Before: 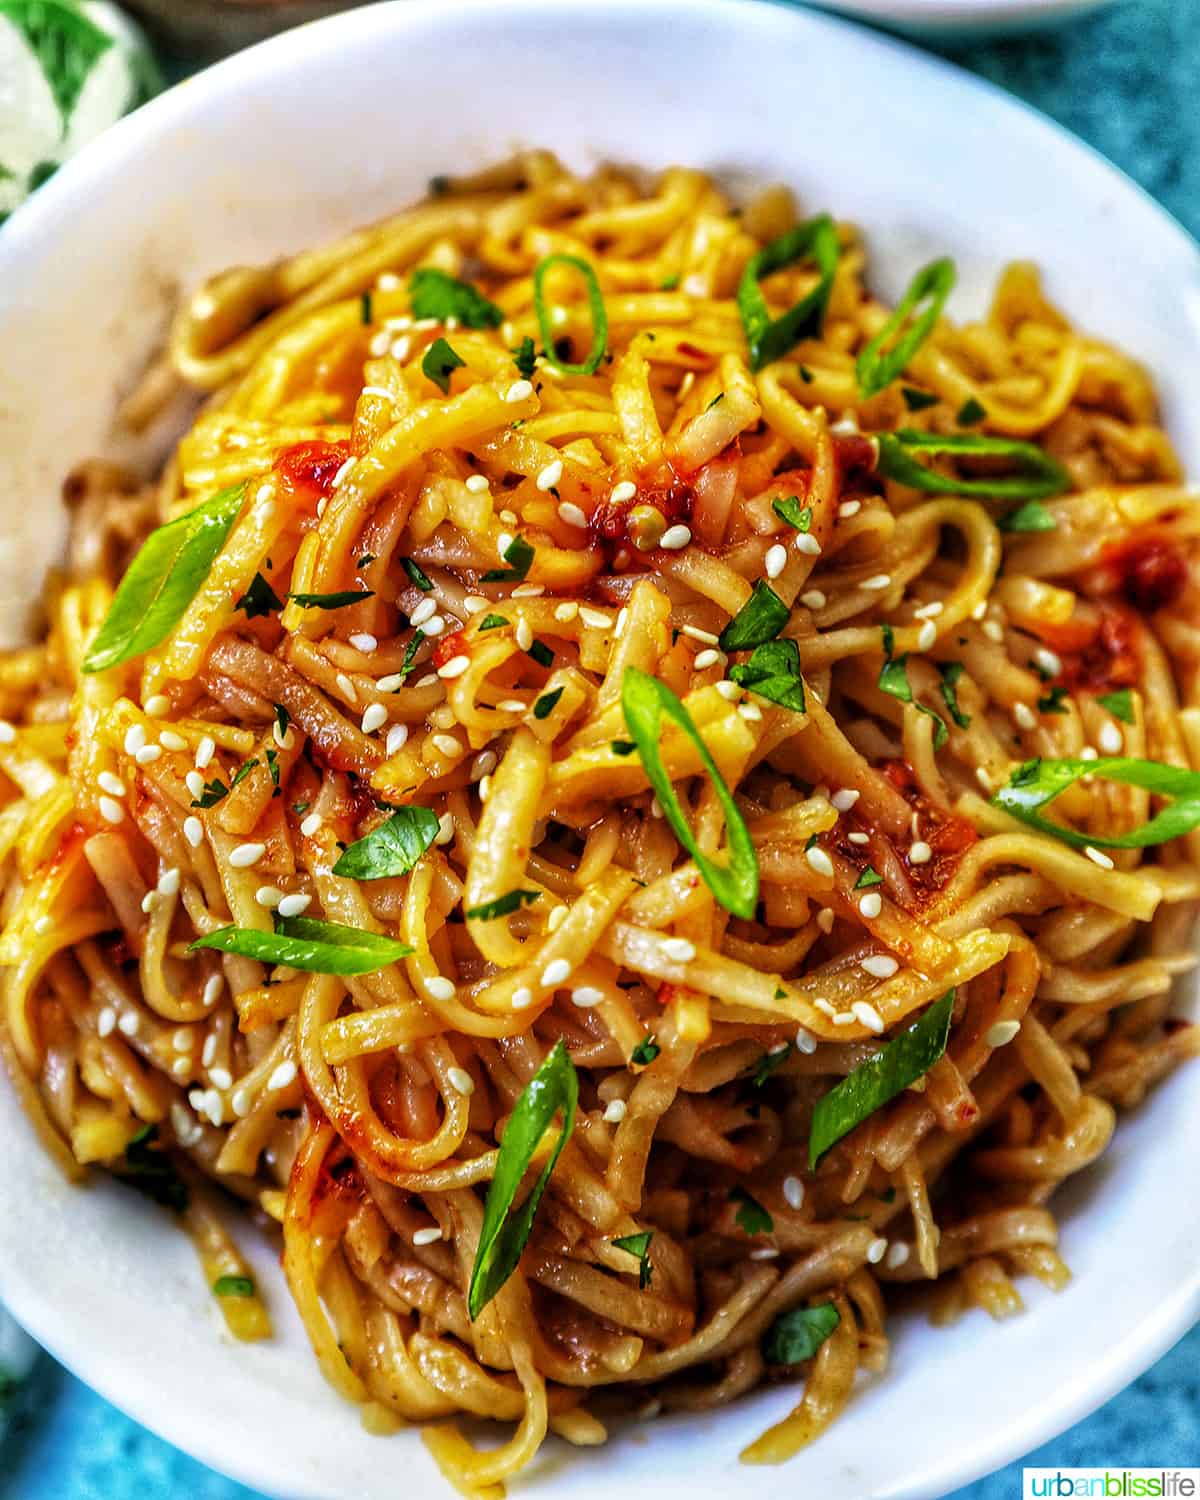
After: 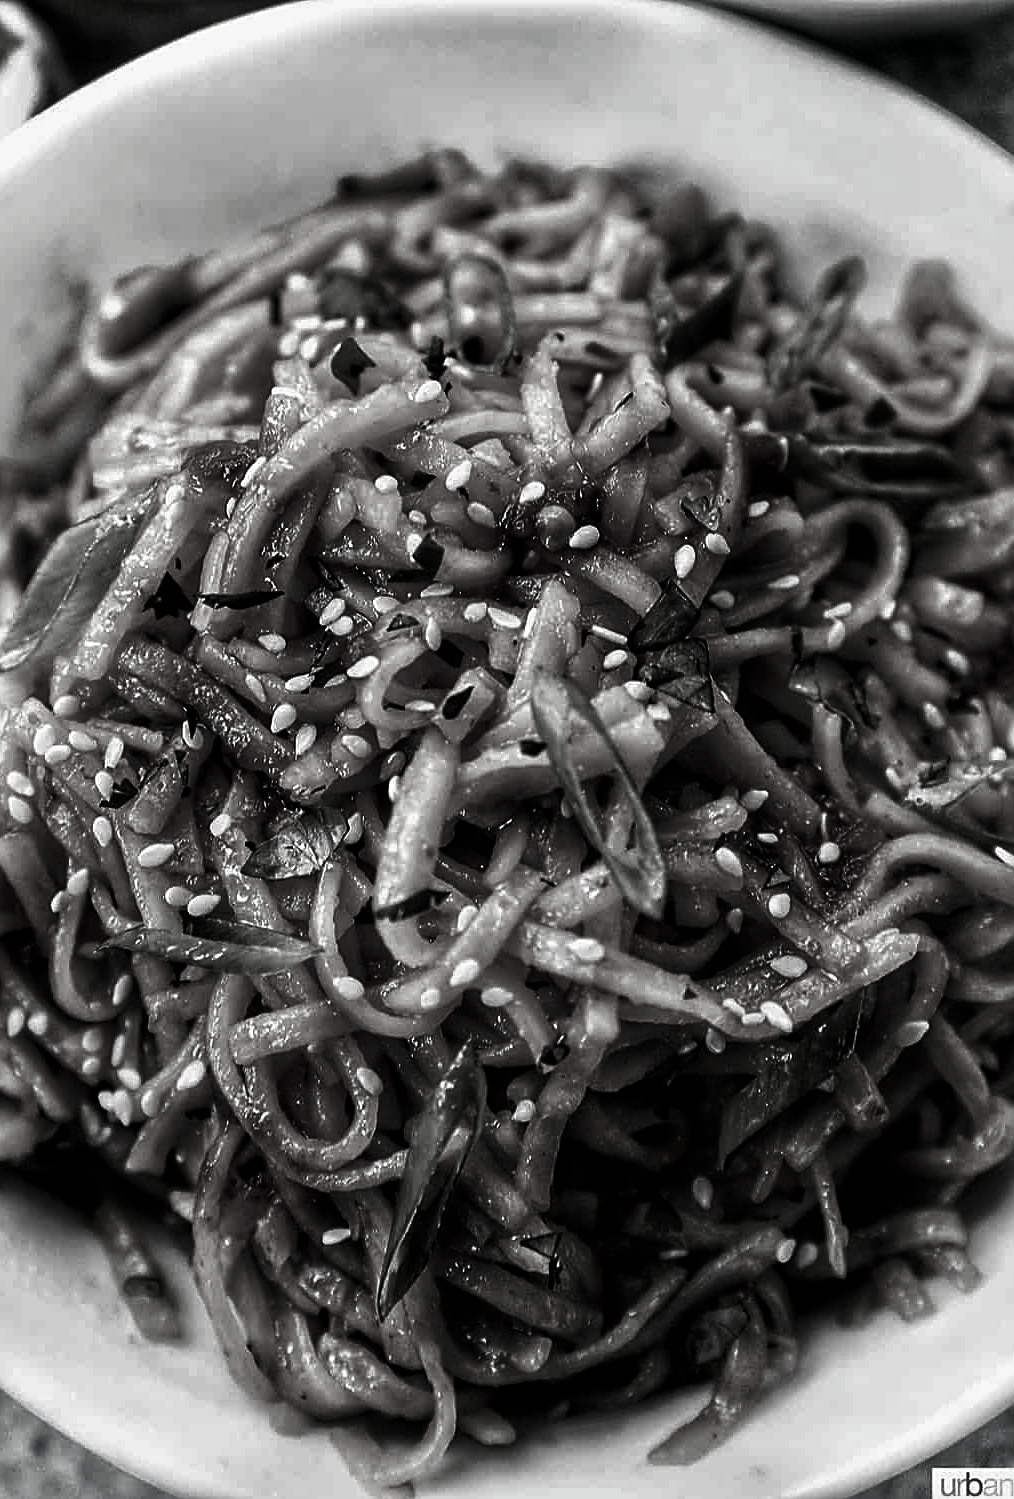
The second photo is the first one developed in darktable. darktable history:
contrast brightness saturation: contrast -0.025, brightness -0.573, saturation -0.991
sharpen: on, module defaults
crop: left 7.649%, right 7.835%
color balance rgb: linear chroma grading › global chroma 24.951%, perceptual saturation grading › global saturation 25.31%, perceptual saturation grading › highlights -50.175%, perceptual saturation grading › shadows 31.173%, global vibrance 40.8%
